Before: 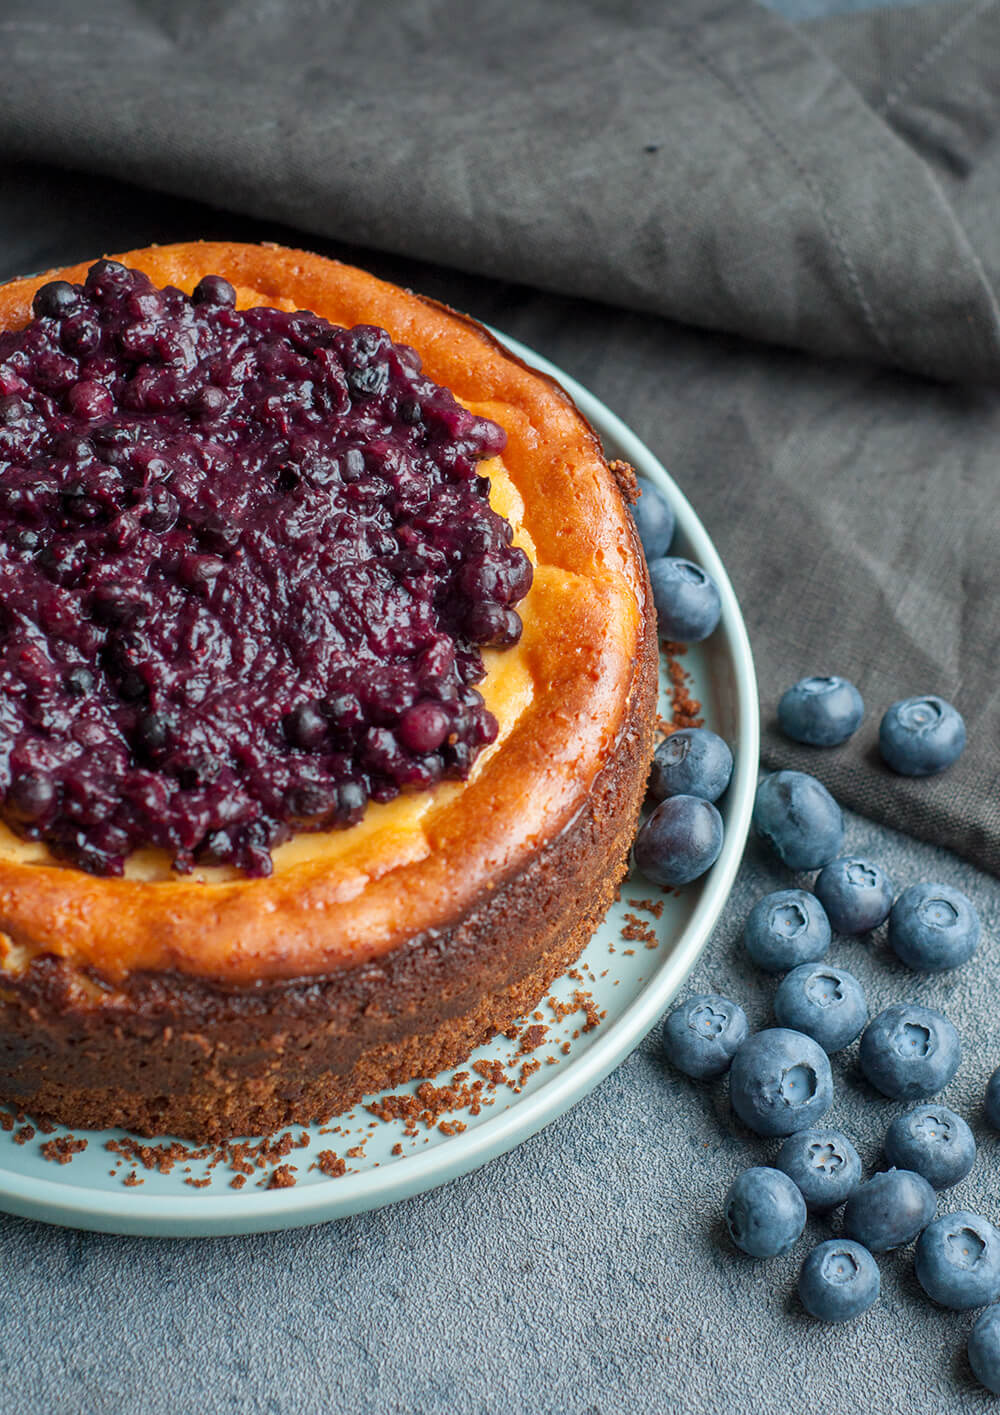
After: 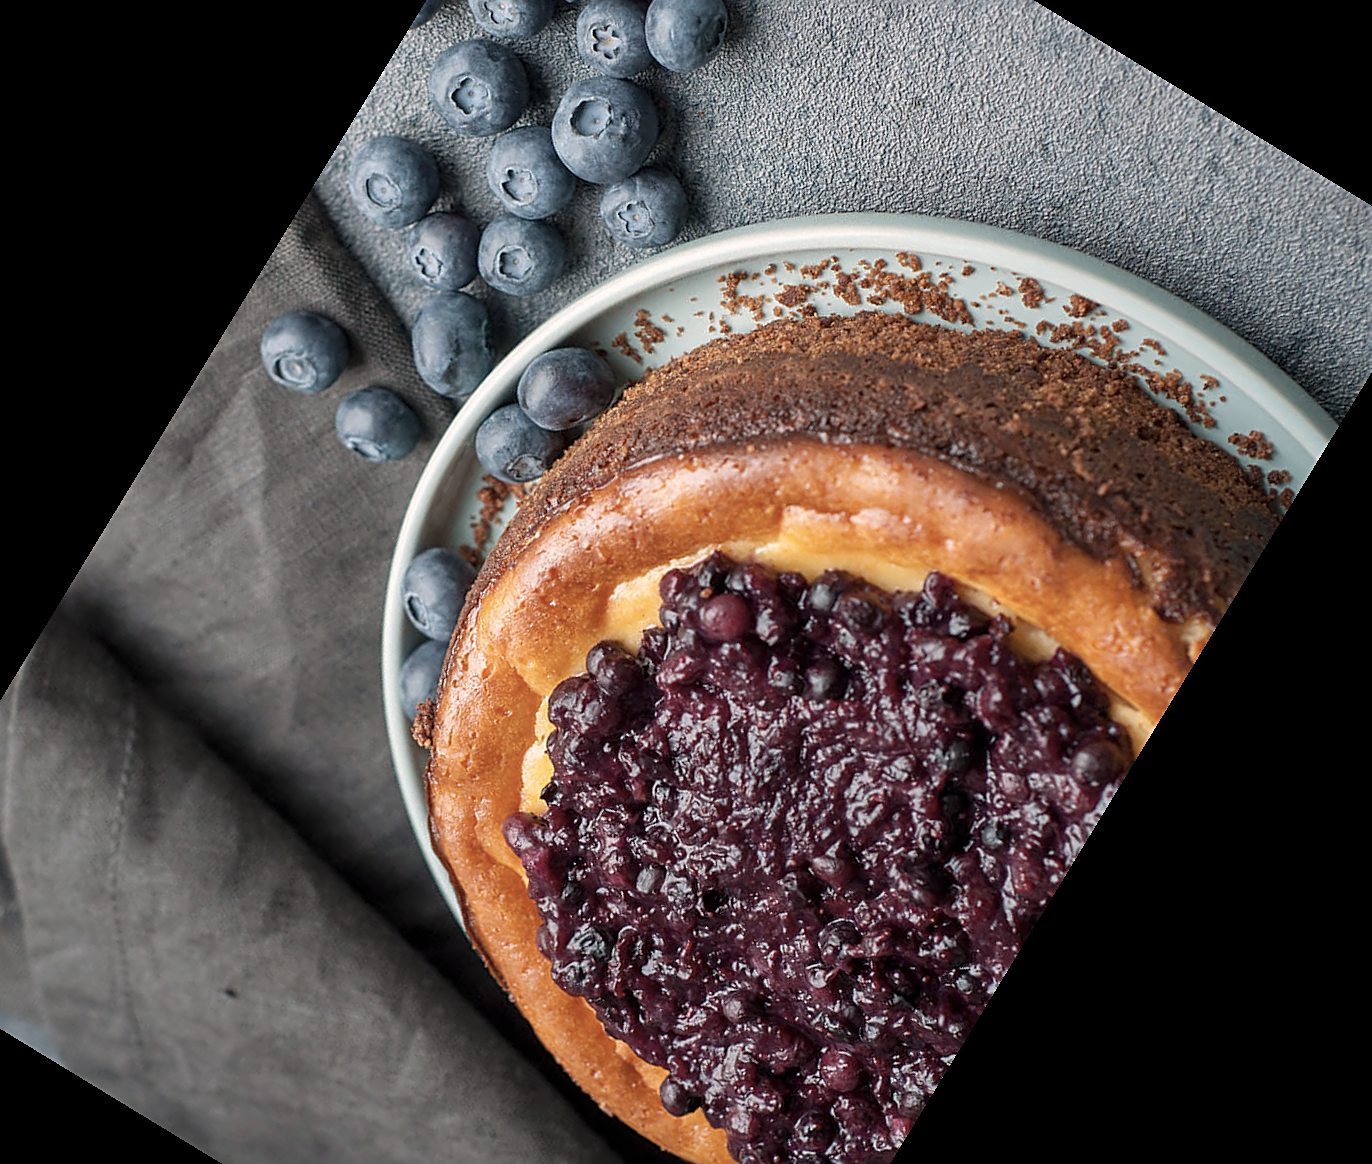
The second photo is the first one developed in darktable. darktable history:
crop and rotate: angle 148.68°, left 9.111%, top 15.603%, right 4.588%, bottom 17.041%
color correction: highlights a* 5.59, highlights b* 5.24, saturation 0.68
sharpen: on, module defaults
